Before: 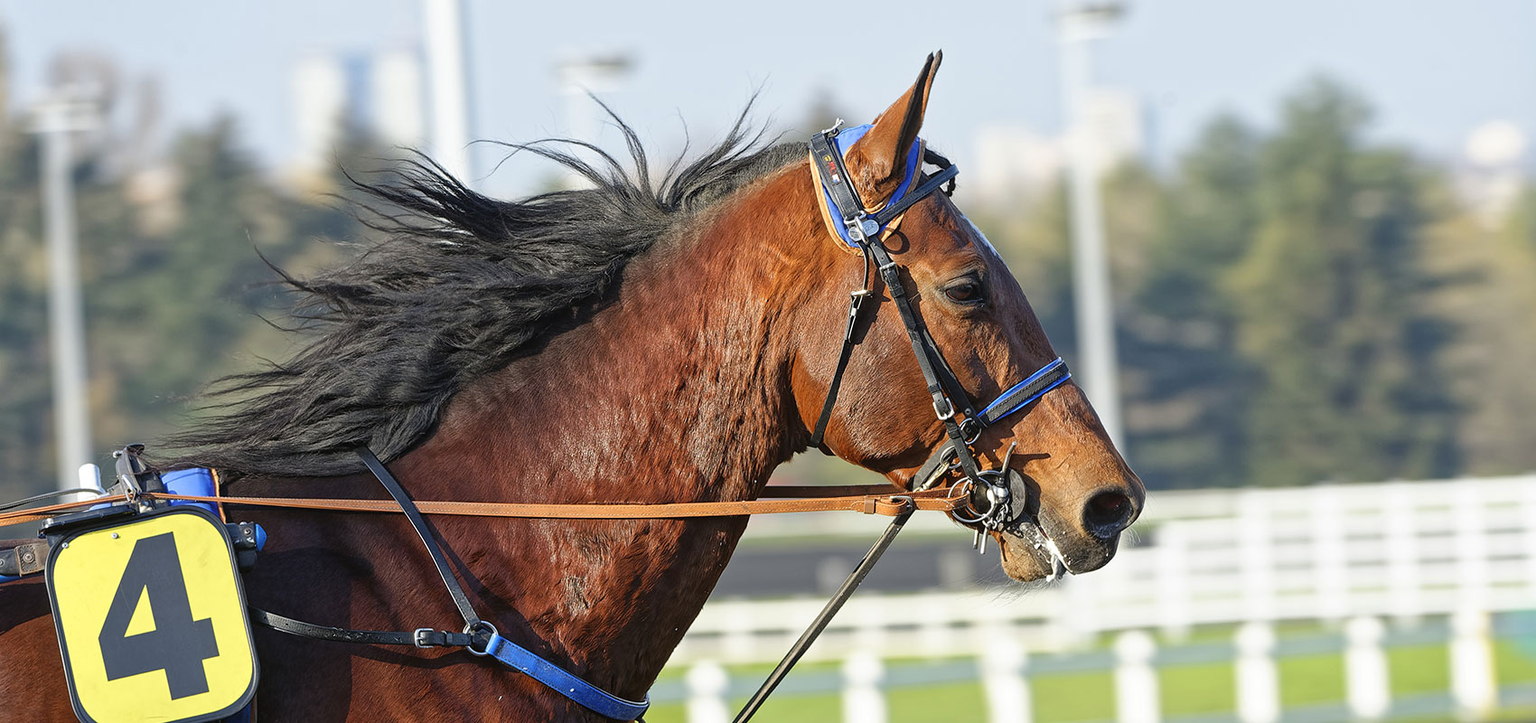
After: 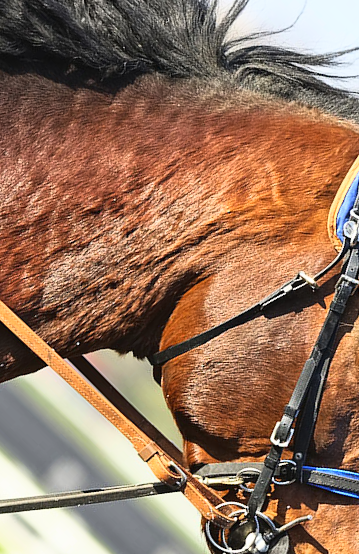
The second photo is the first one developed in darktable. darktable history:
tone curve: curves: ch0 [(0, 0.013) (0.198, 0.175) (0.512, 0.582) (0.625, 0.754) (0.81, 0.934) (1, 1)], color space Lab, linked channels, preserve colors none
crop and rotate: angle -45.19°, top 16.266%, right 0.844%, bottom 11.759%
